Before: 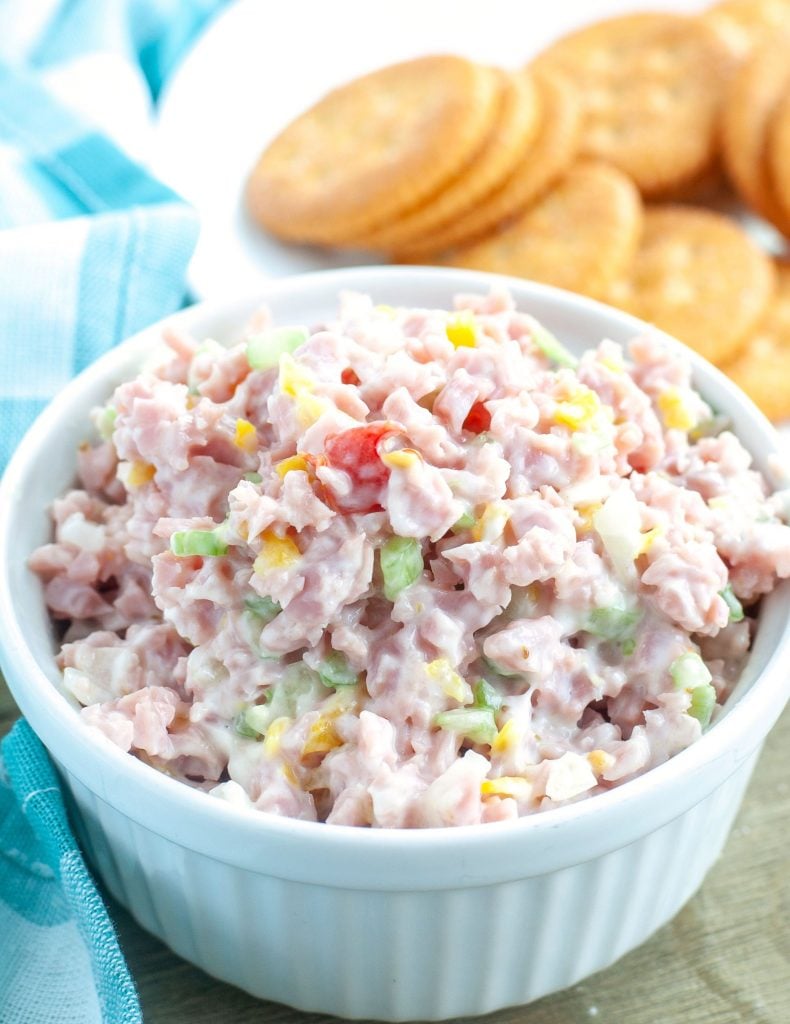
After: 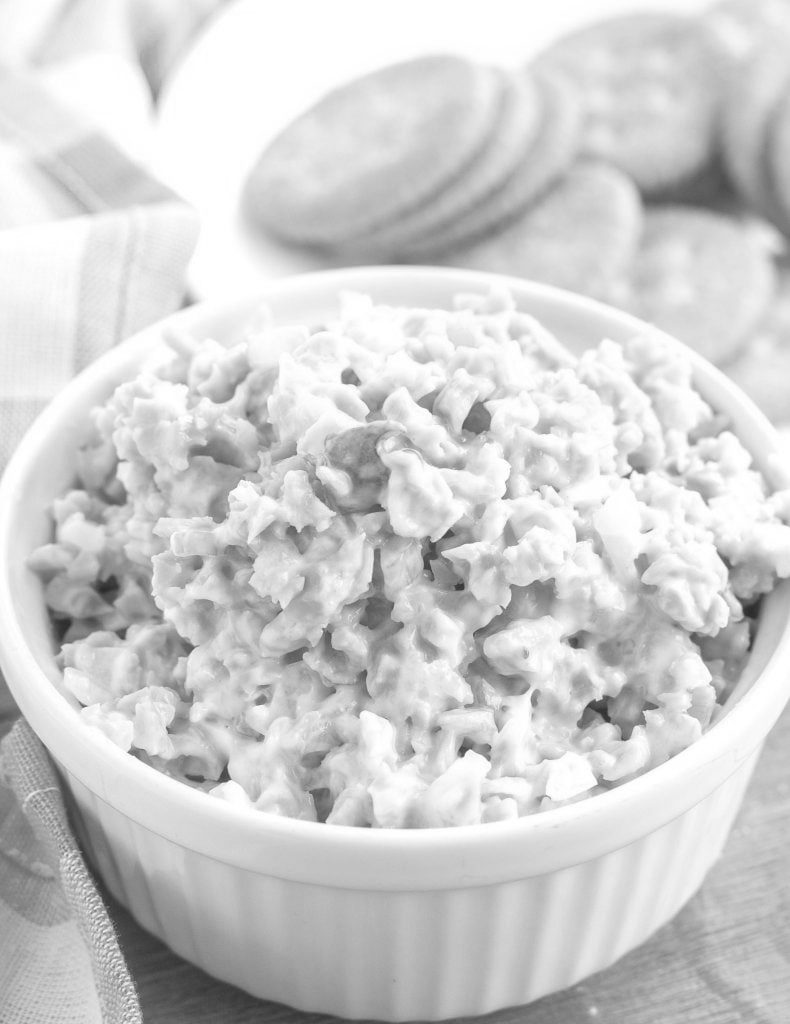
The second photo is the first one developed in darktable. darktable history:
monochrome: on, module defaults
tone curve: curves: ch0 [(0, 0.137) (1, 1)], color space Lab, linked channels, preserve colors none
